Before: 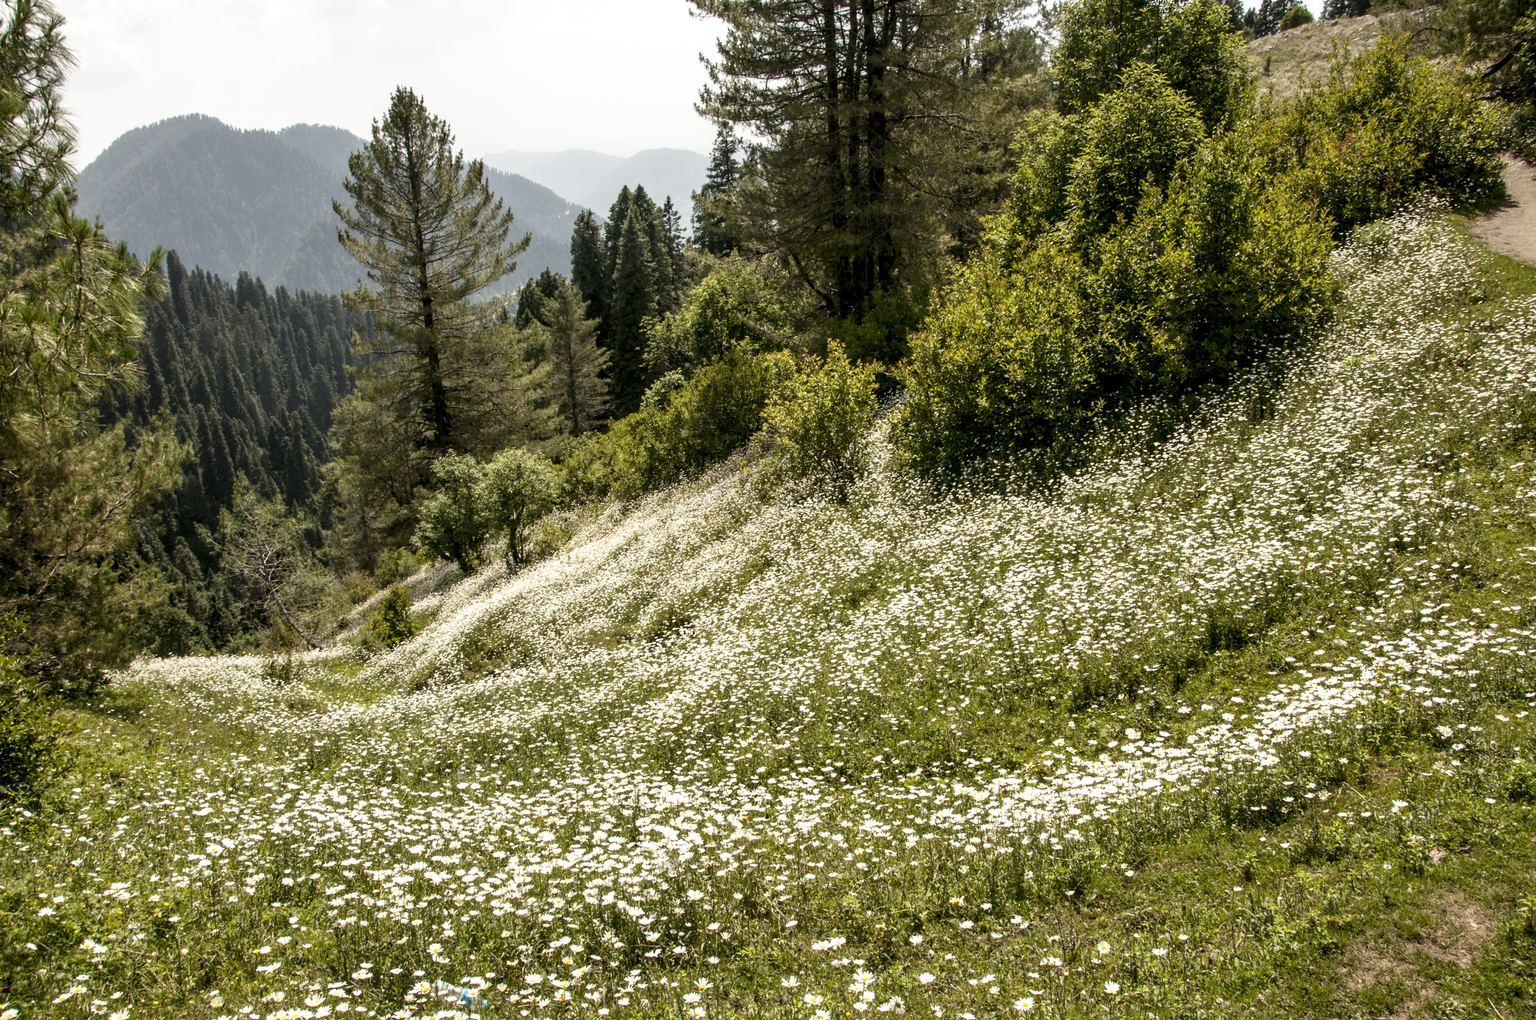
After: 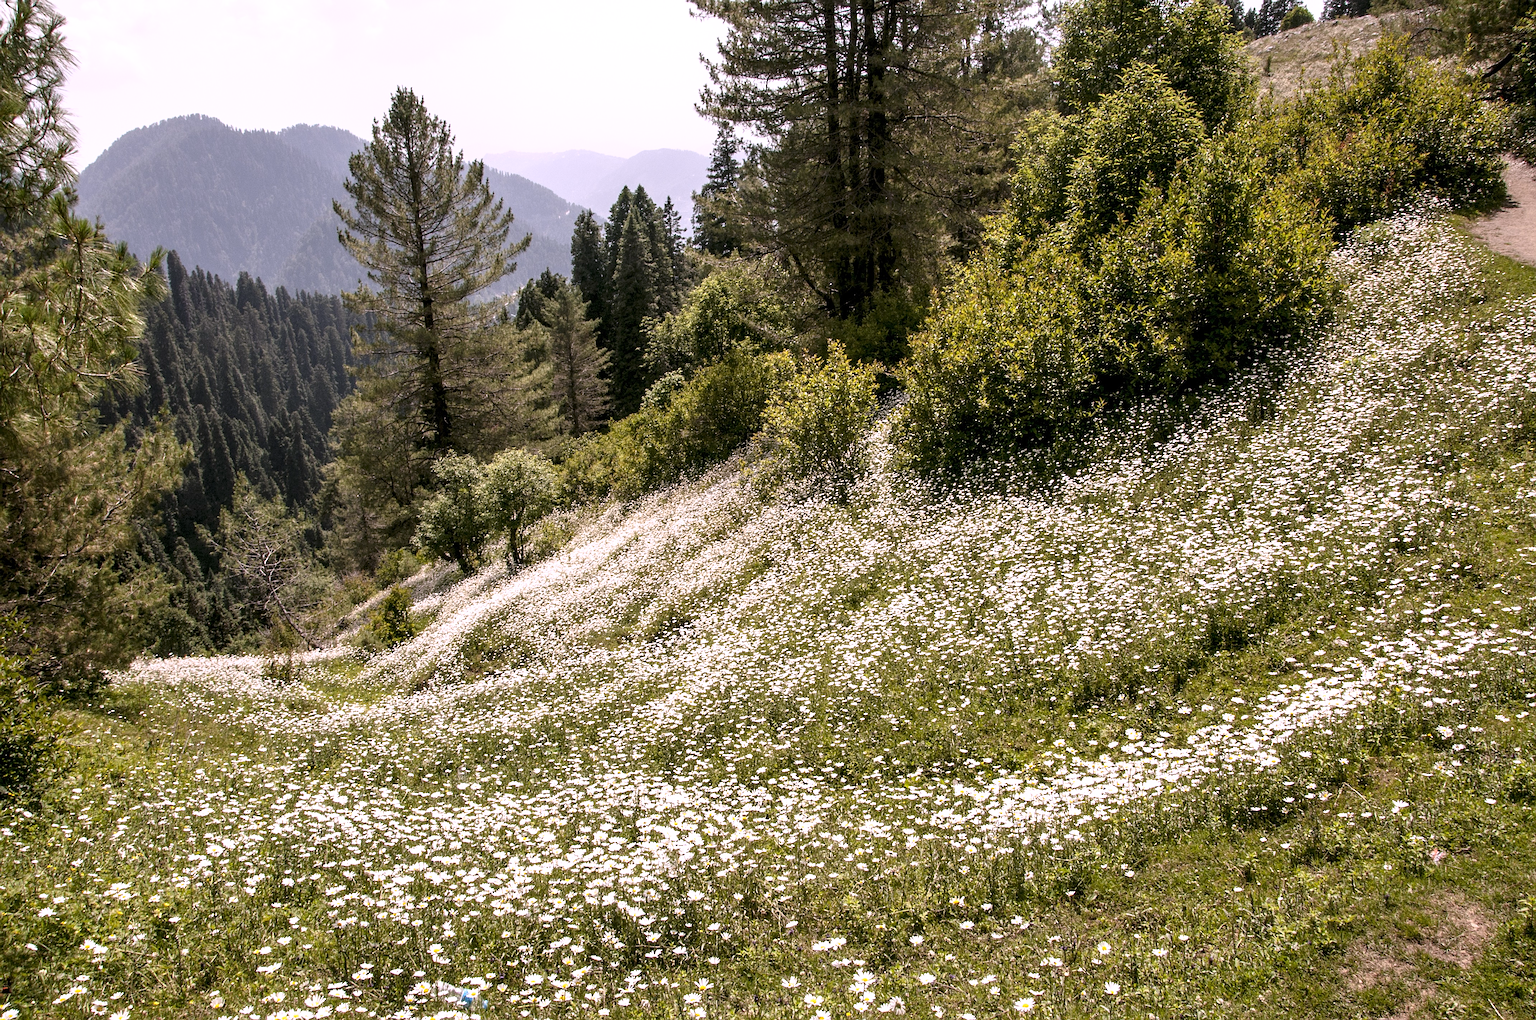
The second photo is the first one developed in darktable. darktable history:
white balance: red 1.066, blue 1.119
sharpen: on, module defaults
